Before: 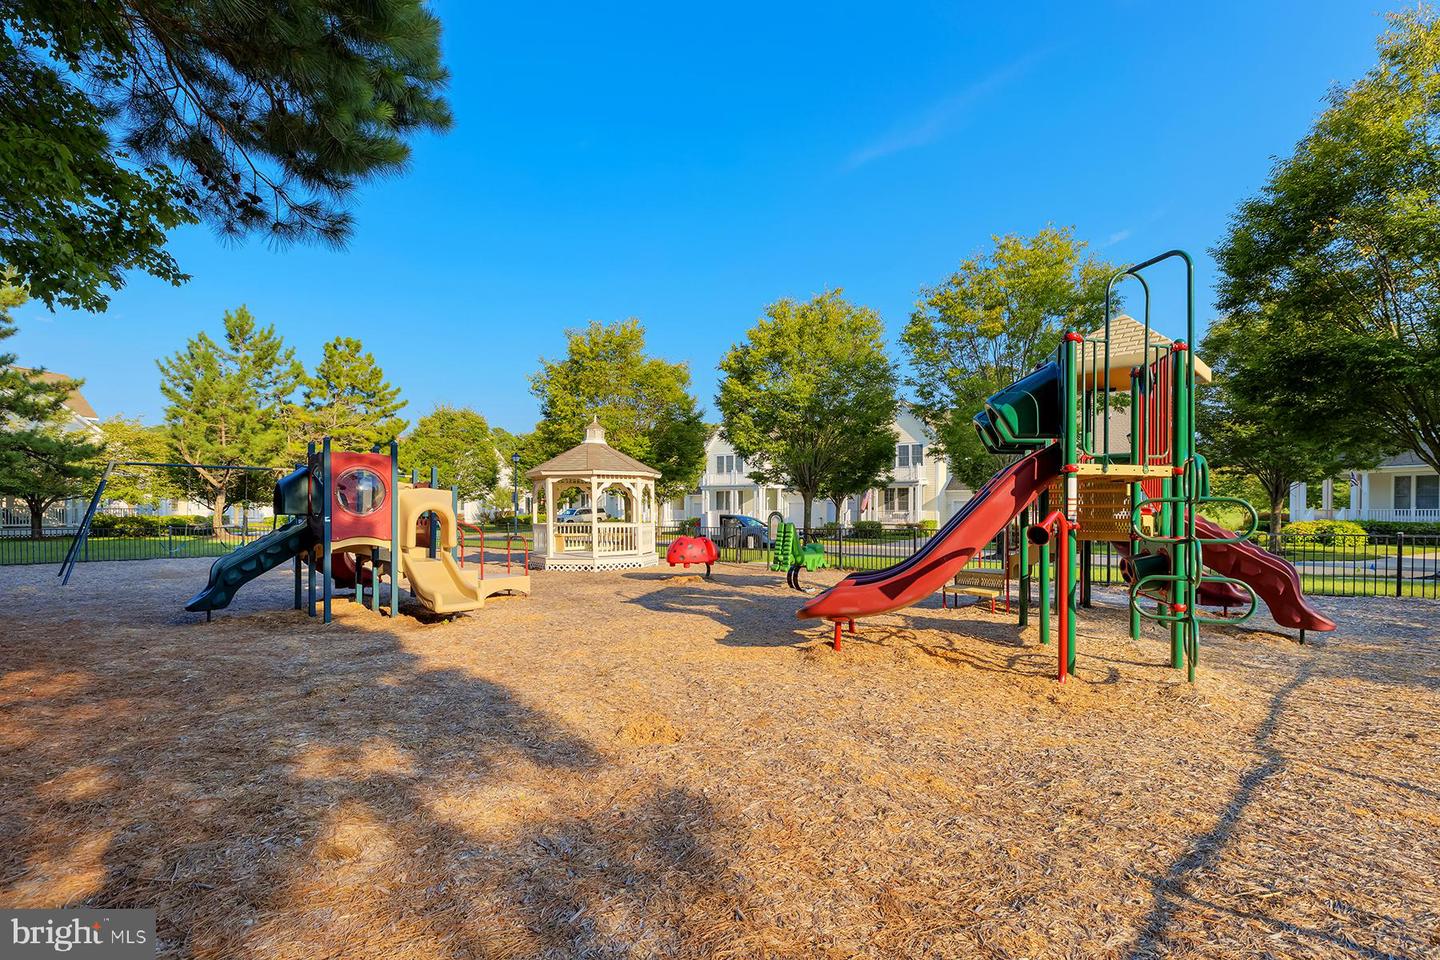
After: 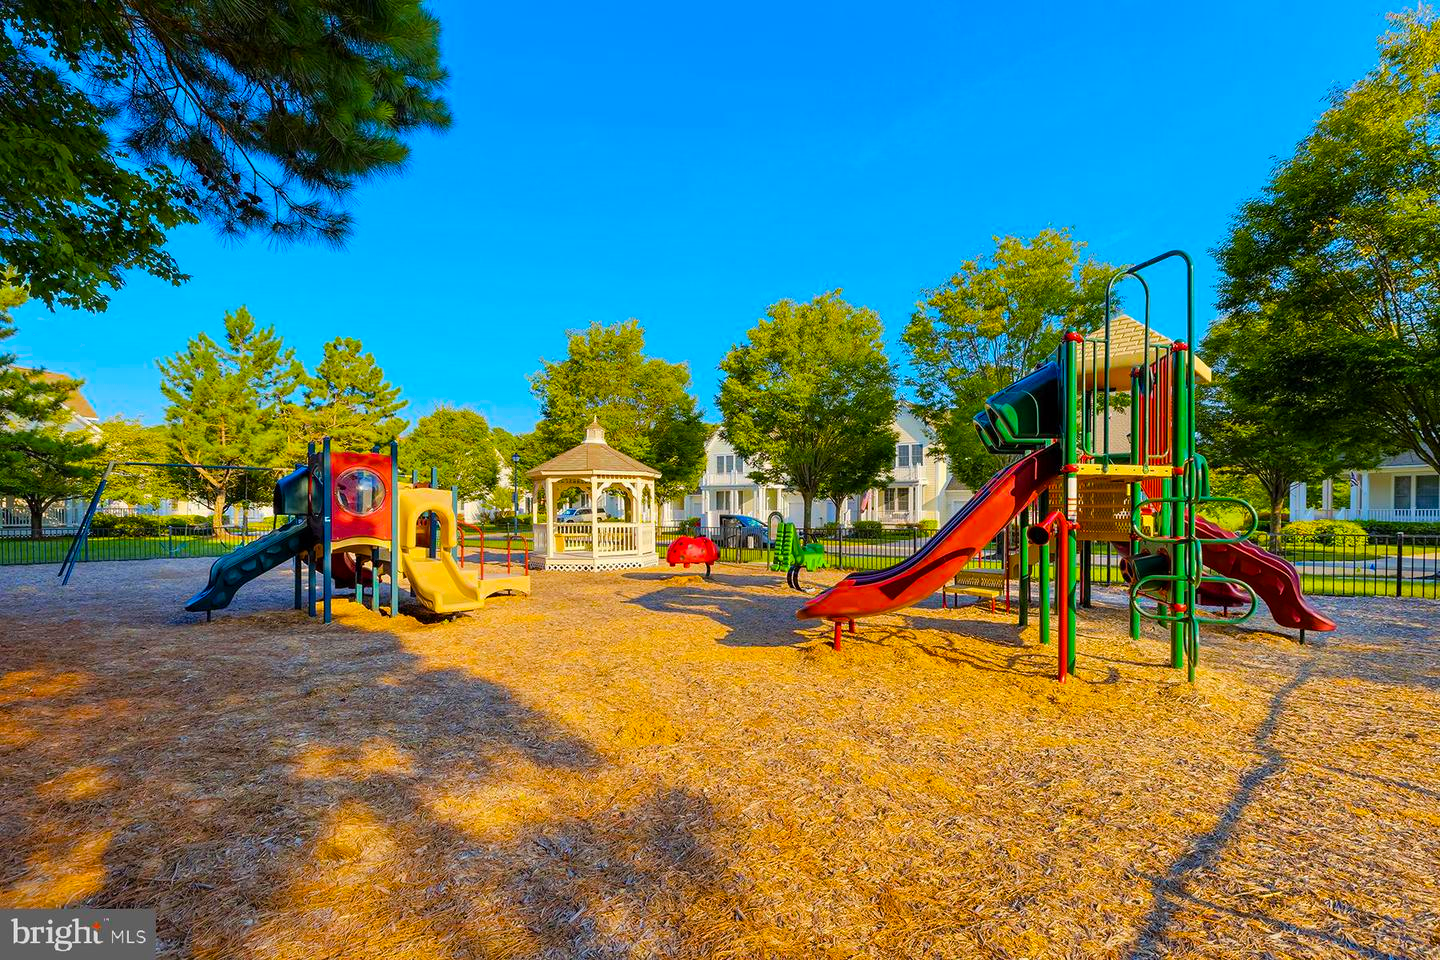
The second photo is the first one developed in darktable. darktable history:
color balance rgb: linear chroma grading › shadows 10.202%, linear chroma grading › highlights 9.026%, linear chroma grading › global chroma 14.911%, linear chroma grading › mid-tones 14.799%, perceptual saturation grading › global saturation 29.67%
